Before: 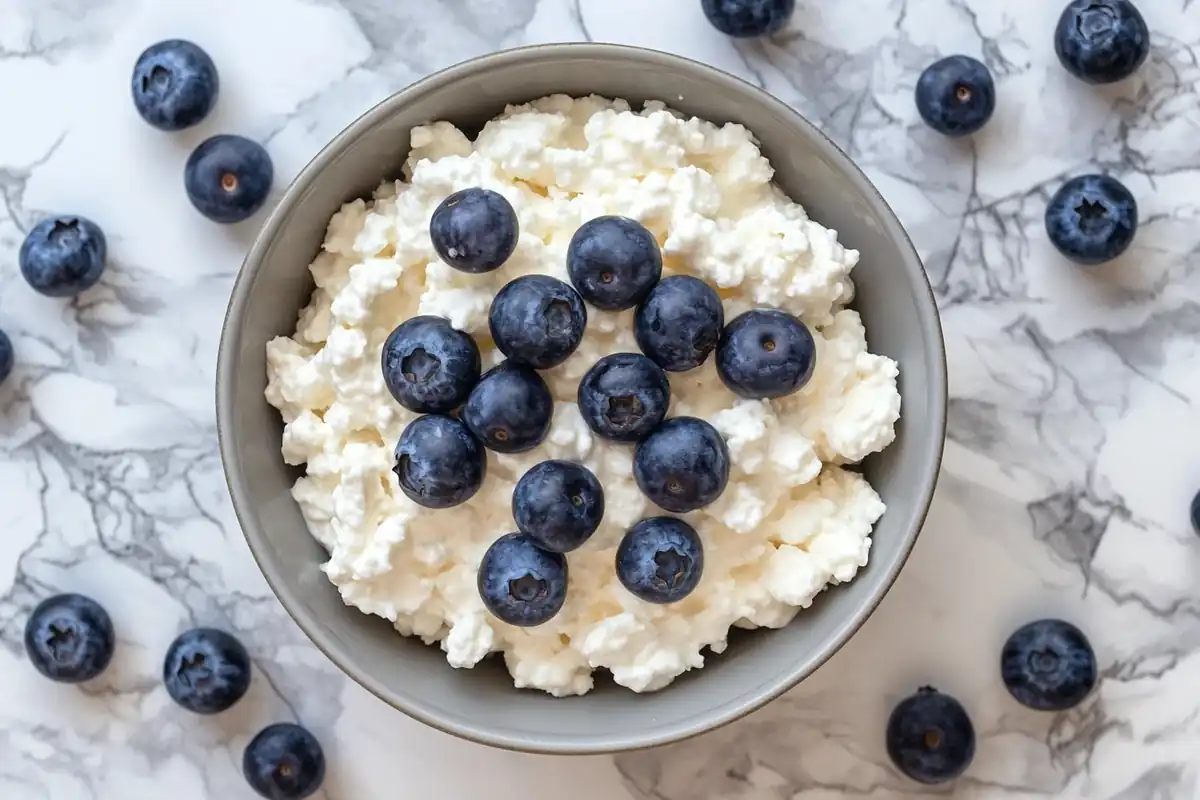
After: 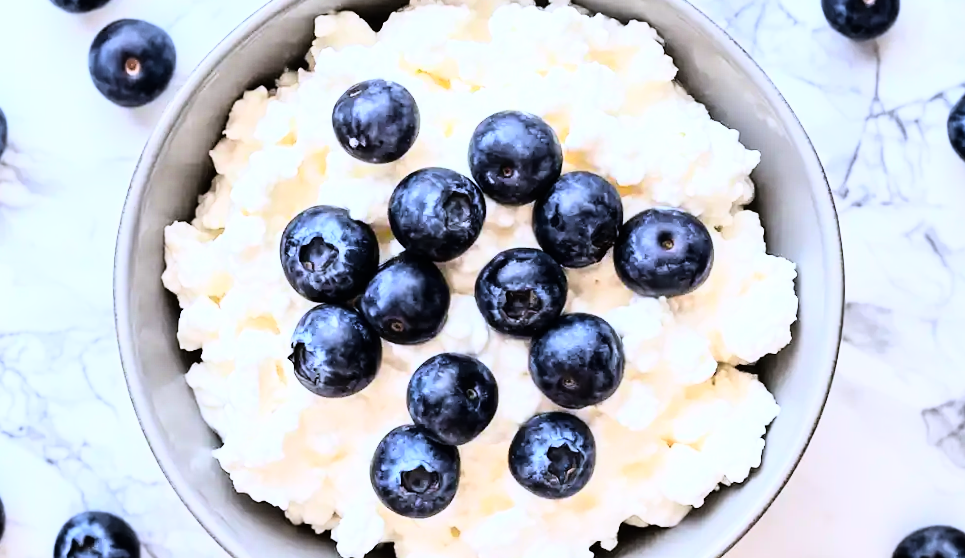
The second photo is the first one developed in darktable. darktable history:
rotate and perspective: rotation 1.57°, crop left 0.018, crop right 0.982, crop top 0.039, crop bottom 0.961
crop: left 7.856%, top 11.836%, right 10.12%, bottom 15.387%
rgb curve: curves: ch0 [(0, 0) (0.21, 0.15) (0.24, 0.21) (0.5, 0.75) (0.75, 0.96) (0.89, 0.99) (1, 1)]; ch1 [(0, 0.02) (0.21, 0.13) (0.25, 0.2) (0.5, 0.67) (0.75, 0.9) (0.89, 0.97) (1, 1)]; ch2 [(0, 0.02) (0.21, 0.13) (0.25, 0.2) (0.5, 0.67) (0.75, 0.9) (0.89, 0.97) (1, 1)], compensate middle gray true
white balance: red 0.967, blue 1.119, emerald 0.756
